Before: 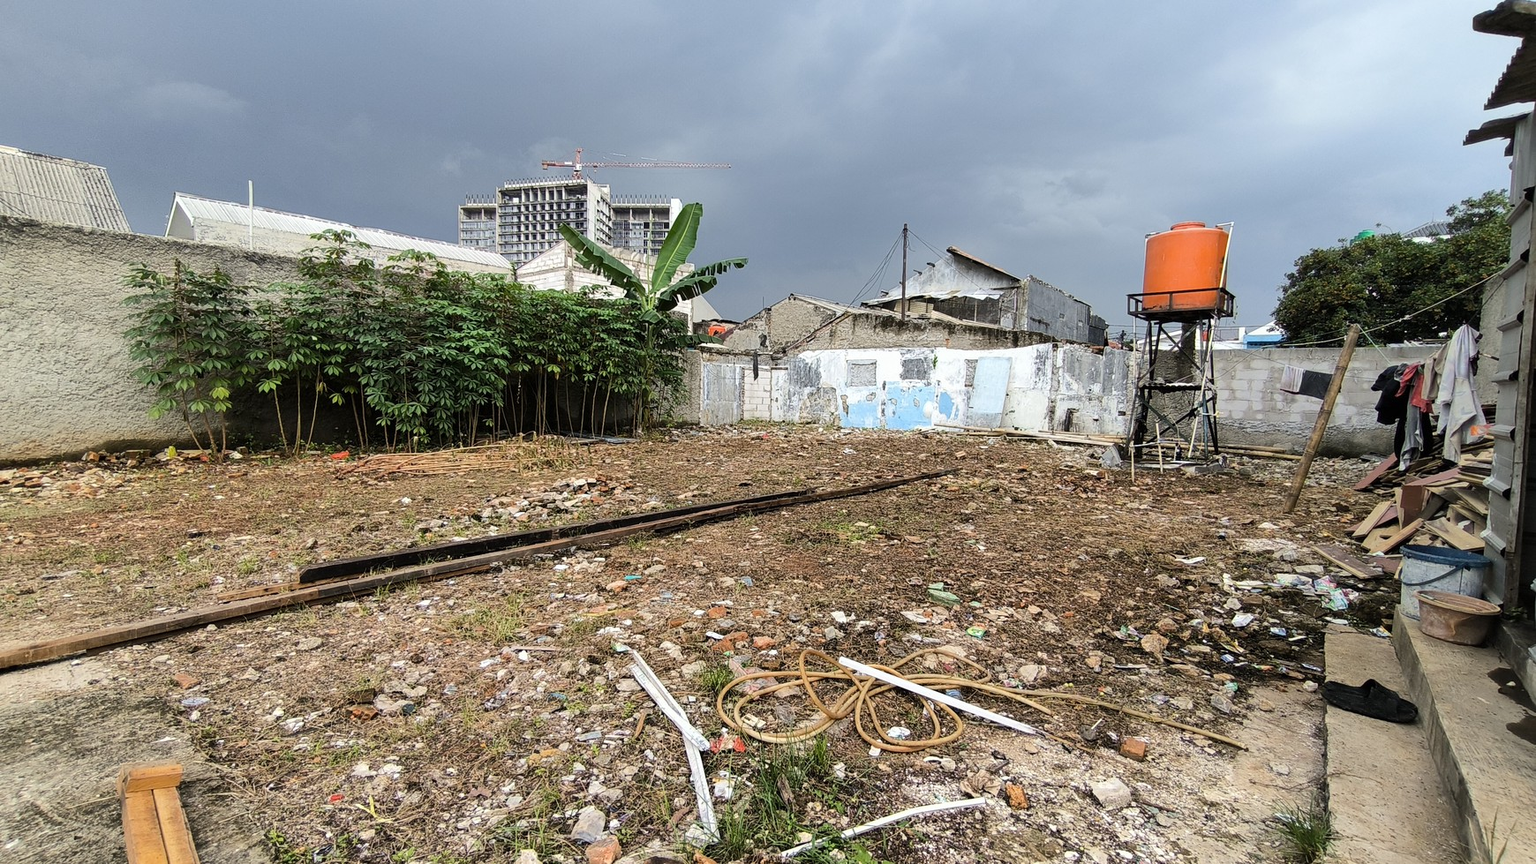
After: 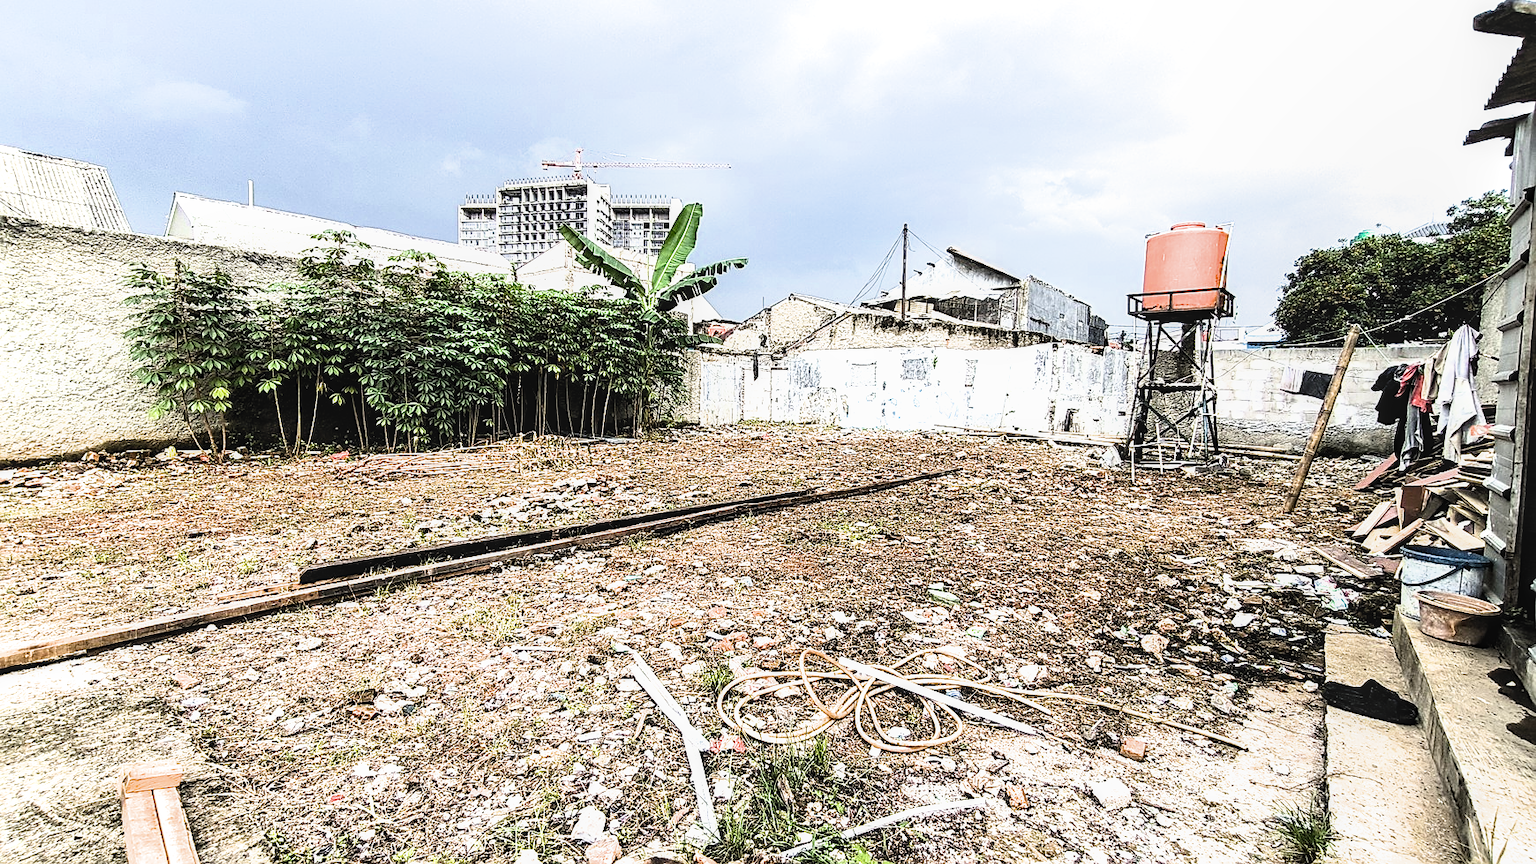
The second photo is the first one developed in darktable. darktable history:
filmic rgb: black relative exposure -8.69 EV, white relative exposure 2.71 EV, threshold 5.99 EV, target black luminance 0%, hardness 6.25, latitude 77.45%, contrast 1.328, shadows ↔ highlights balance -0.294%, iterations of high-quality reconstruction 0, enable highlight reconstruction true
local contrast: on, module defaults
sharpen: on, module defaults
tone equalizer: -8 EV 0 EV, -7 EV 0.002 EV, -6 EV -0.004 EV, -5 EV -0.013 EV, -4 EV -0.07 EV, -3 EV -0.225 EV, -2 EV -0.264 EV, -1 EV 0.088 EV, +0 EV 0.276 EV
exposure: black level correction 0.001, exposure 0.965 EV, compensate highlight preservation false
